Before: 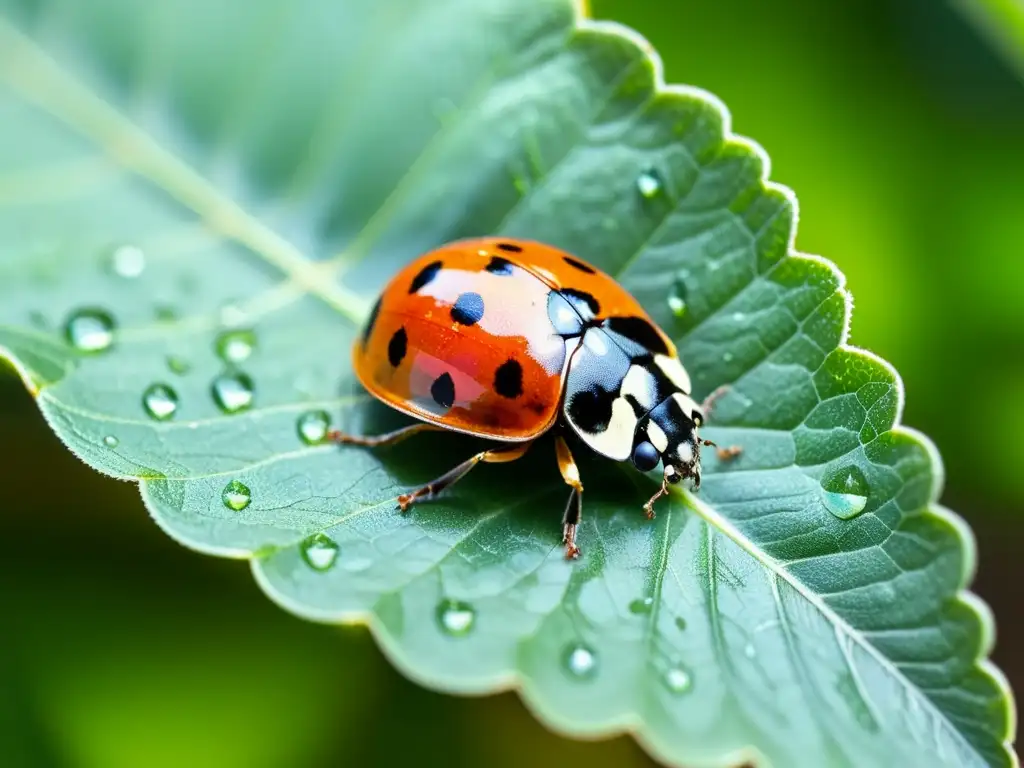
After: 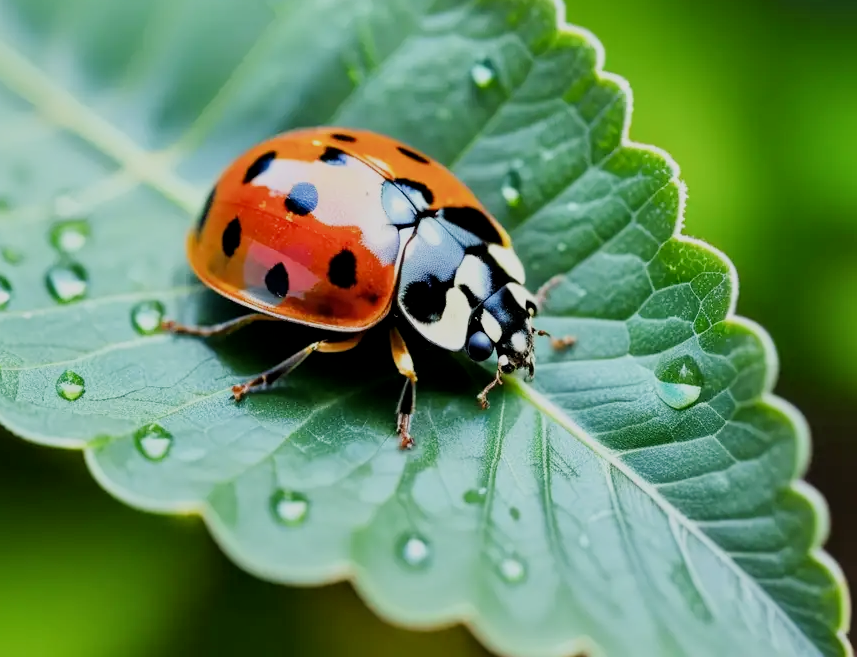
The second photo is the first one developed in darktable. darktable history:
crop: left 16.264%, top 14.448%
local contrast: mode bilateral grid, contrast 21, coarseness 50, detail 120%, midtone range 0.2
filmic rgb: black relative exposure -7.65 EV, white relative exposure 4.56 EV, hardness 3.61
